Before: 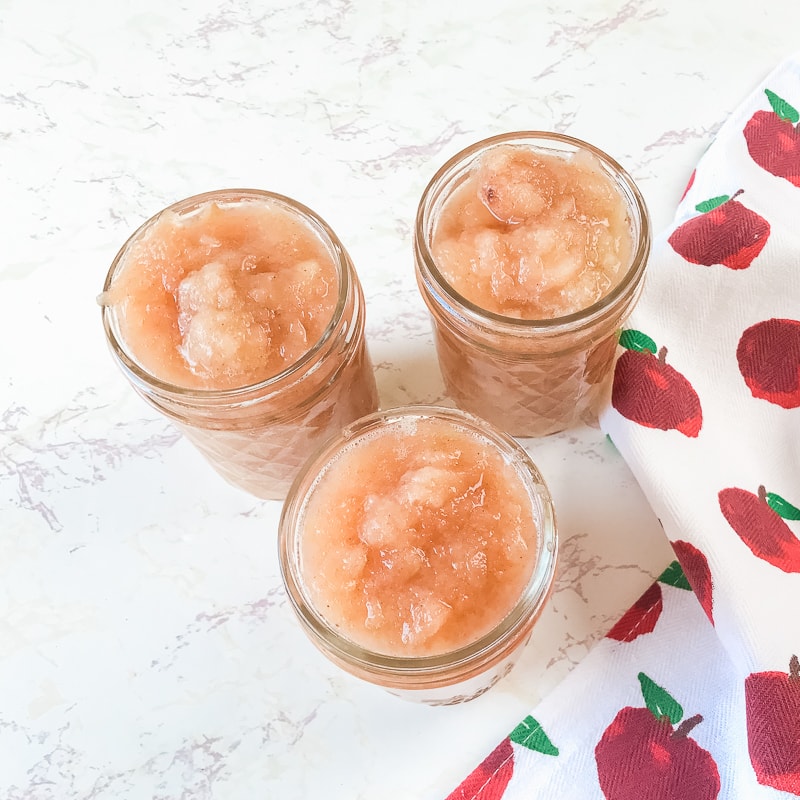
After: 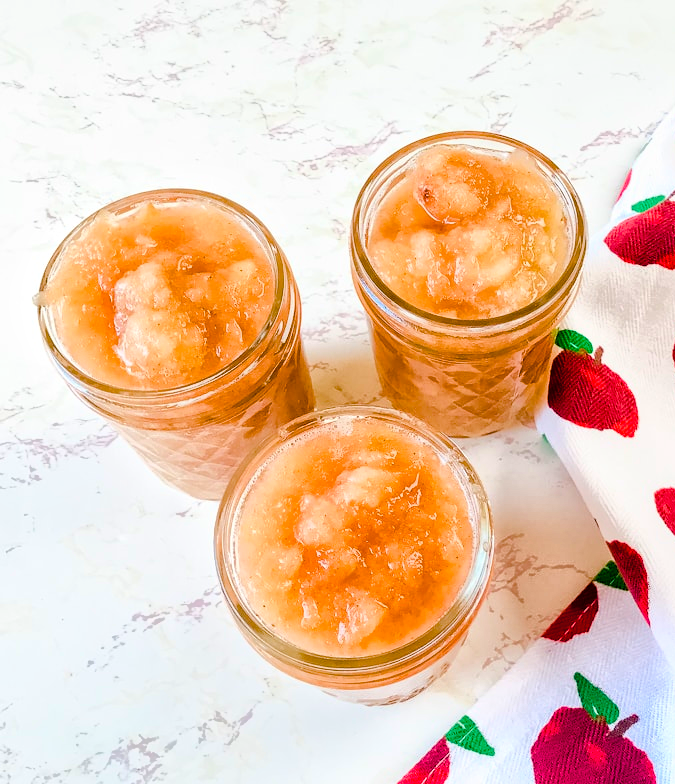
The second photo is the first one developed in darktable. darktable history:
crop: left 8.026%, right 7.374%
color balance rgb: global offset › luminance -0.37%, perceptual saturation grading › highlights -17.77%, perceptual saturation grading › mid-tones 33.1%, perceptual saturation grading › shadows 50.52%, perceptual brilliance grading › highlights 20%, perceptual brilliance grading › mid-tones 20%, perceptual brilliance grading › shadows -20%, global vibrance 50%
global tonemap: drago (1, 100), detail 1
exposure: black level correction 0.029, exposure -0.073 EV, compensate highlight preservation false
